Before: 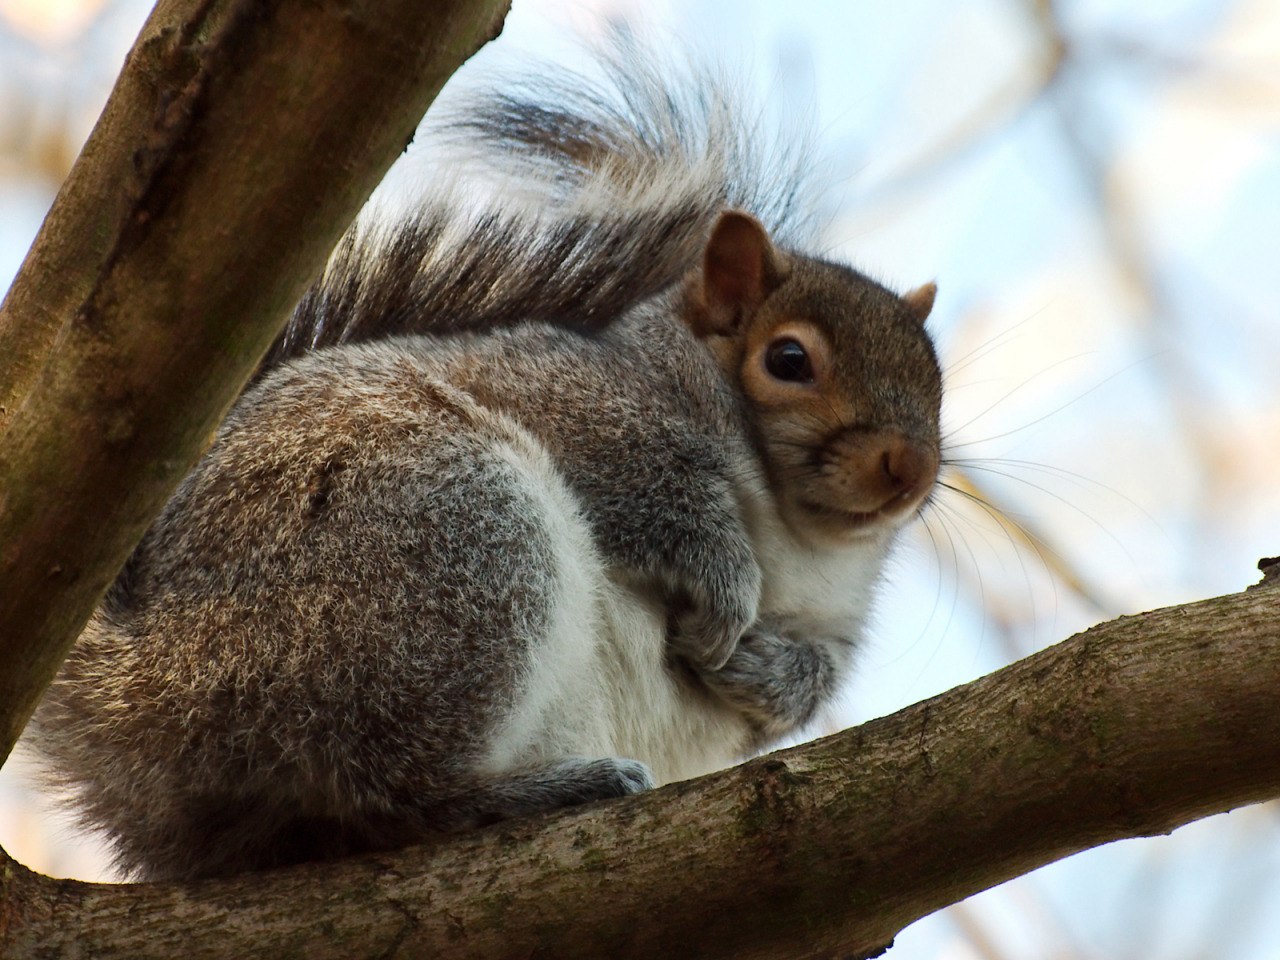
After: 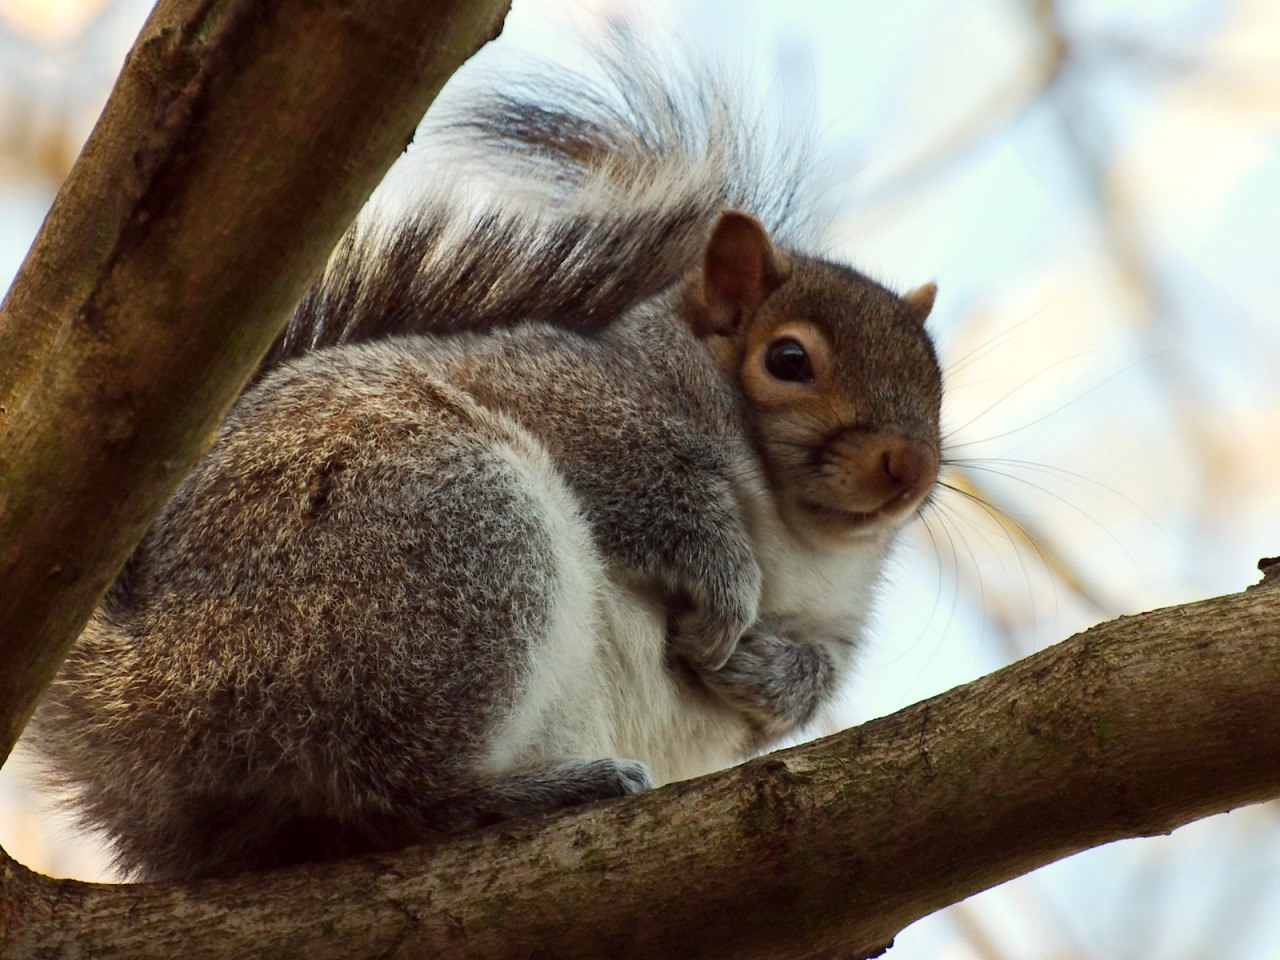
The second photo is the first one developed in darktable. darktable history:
color correction: highlights a* -0.99, highlights b* 4.63, shadows a* 3.58
